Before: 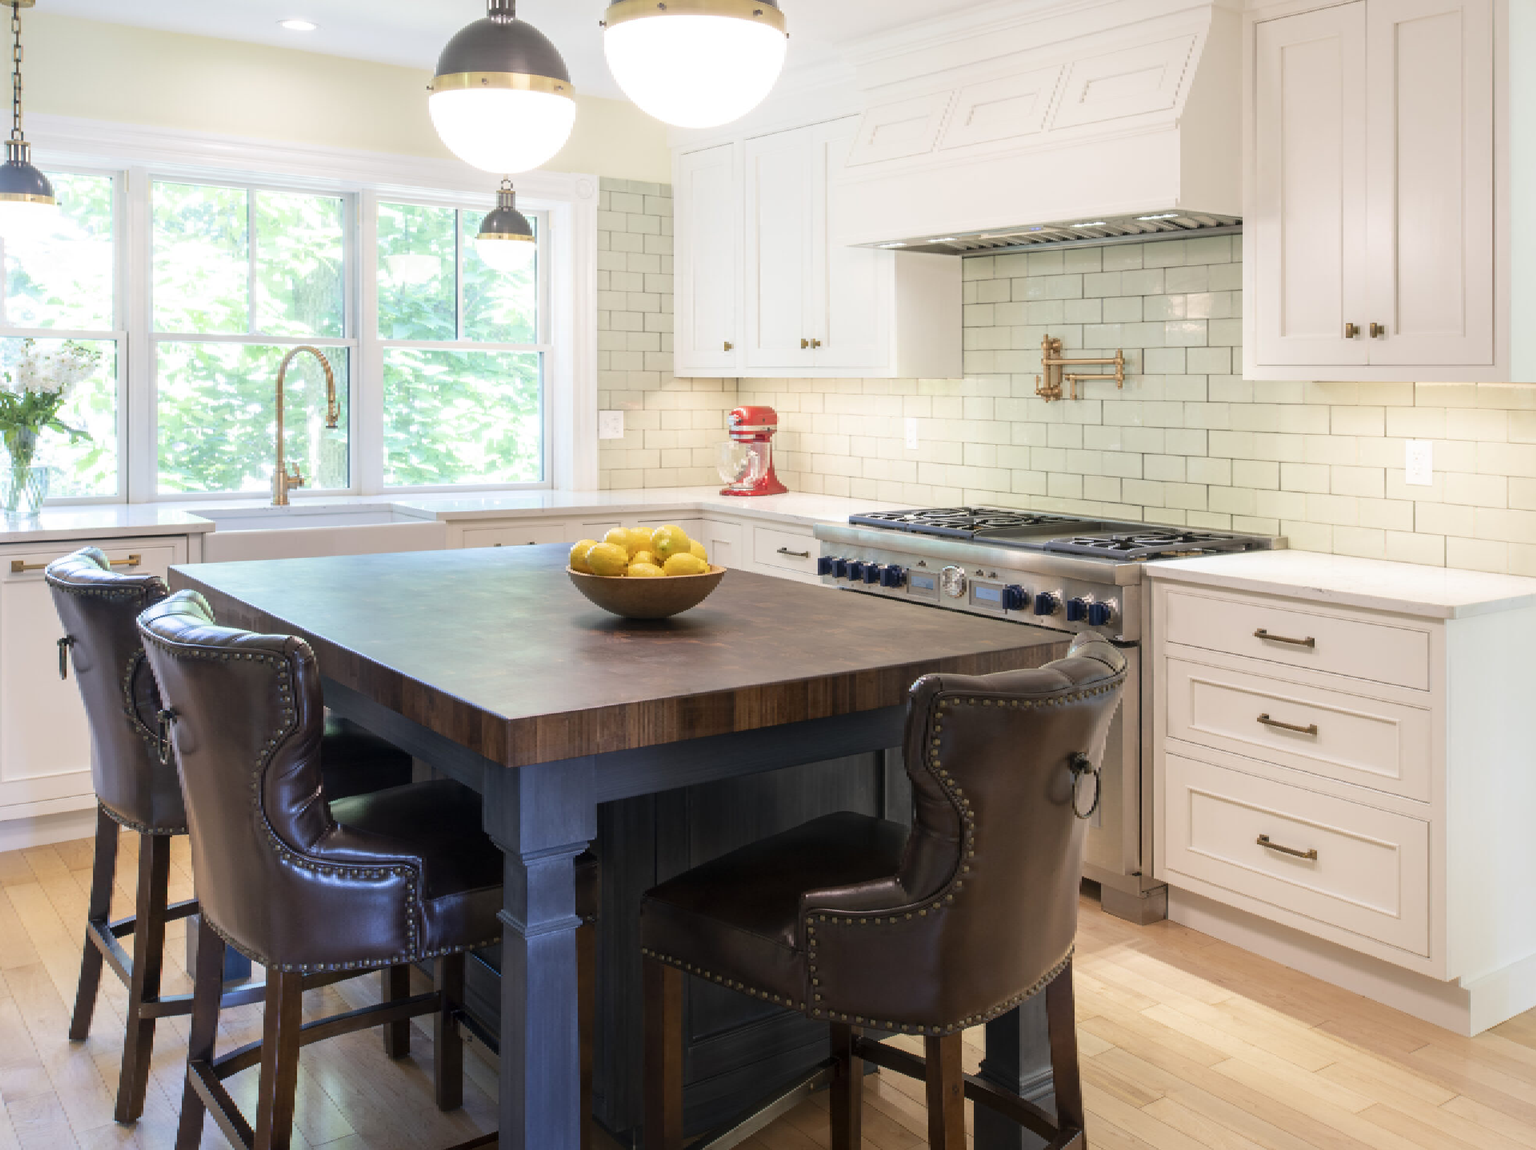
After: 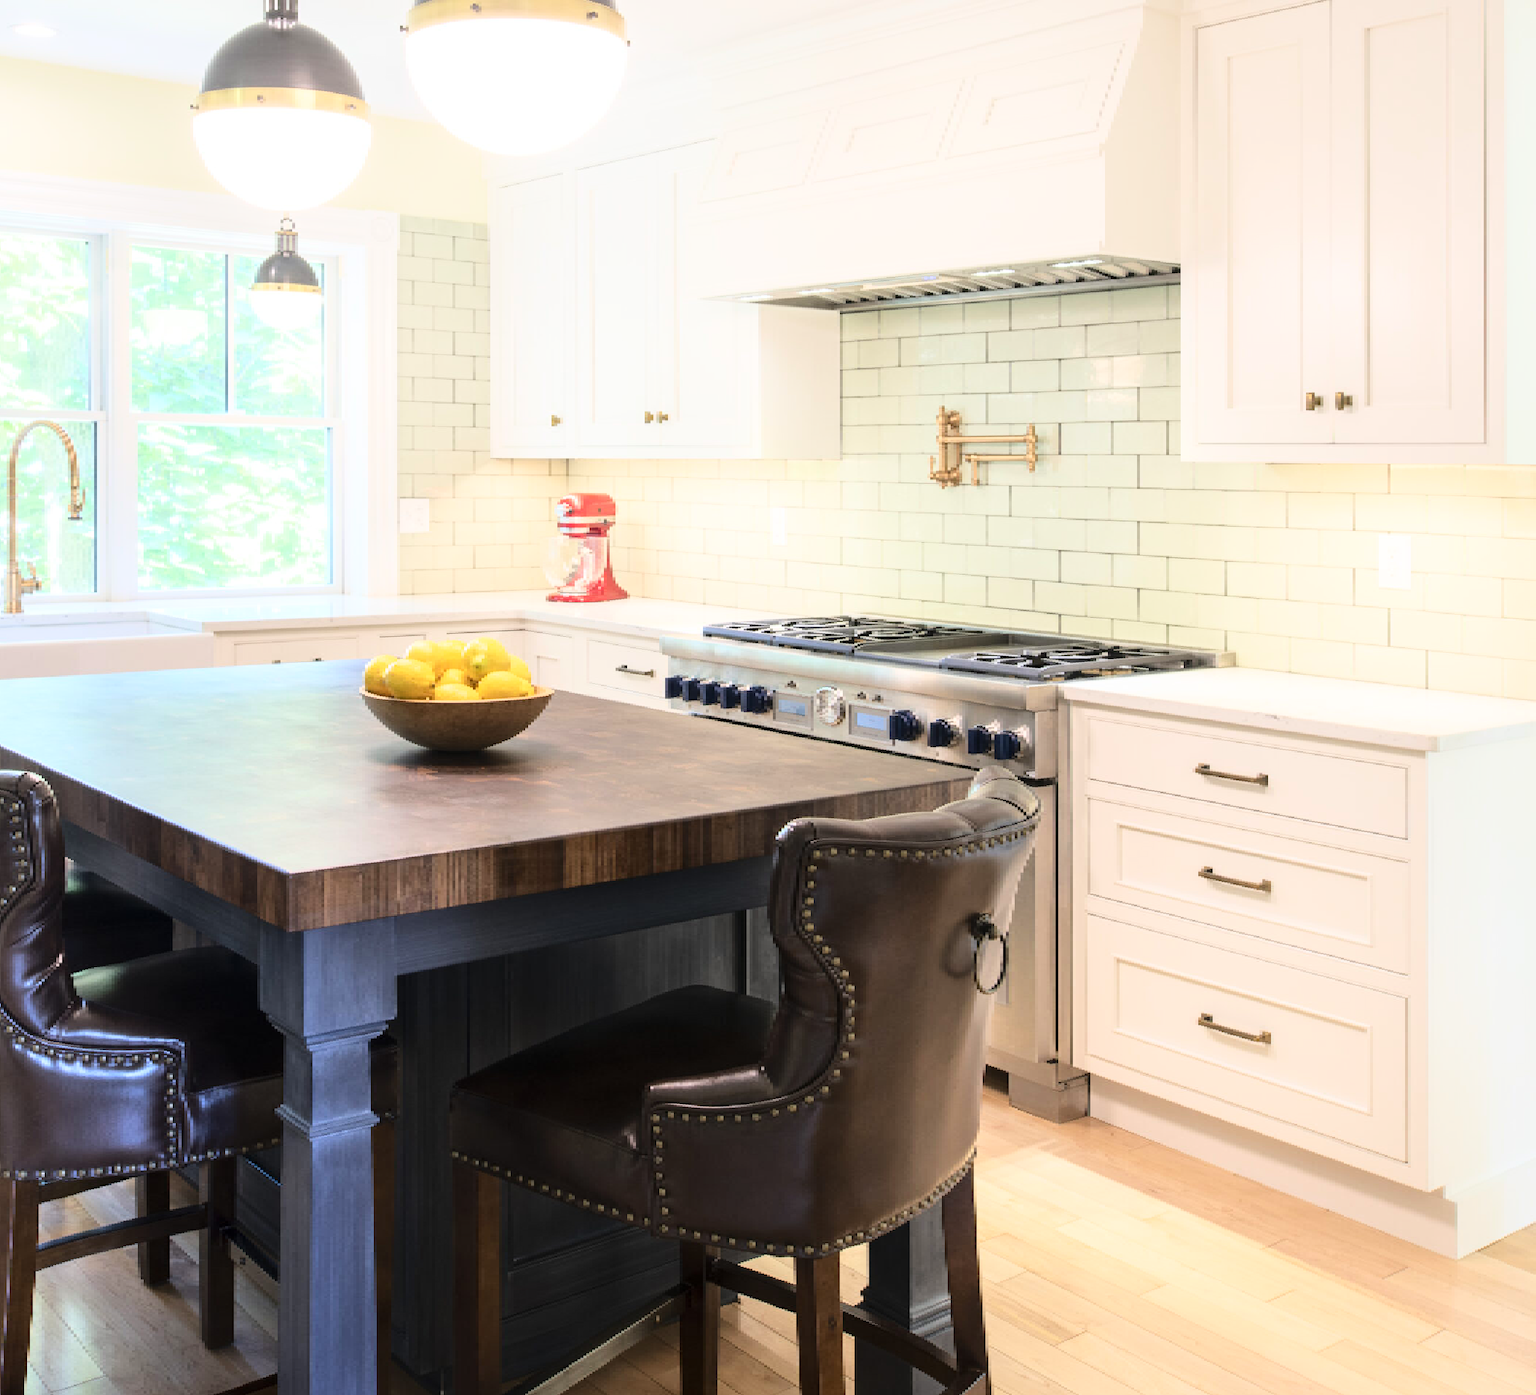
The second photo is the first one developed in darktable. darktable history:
base curve: curves: ch0 [(0, 0) (0.028, 0.03) (0.121, 0.232) (0.46, 0.748) (0.859, 0.968) (1, 1)]
crop: left 17.582%, bottom 0.031%
